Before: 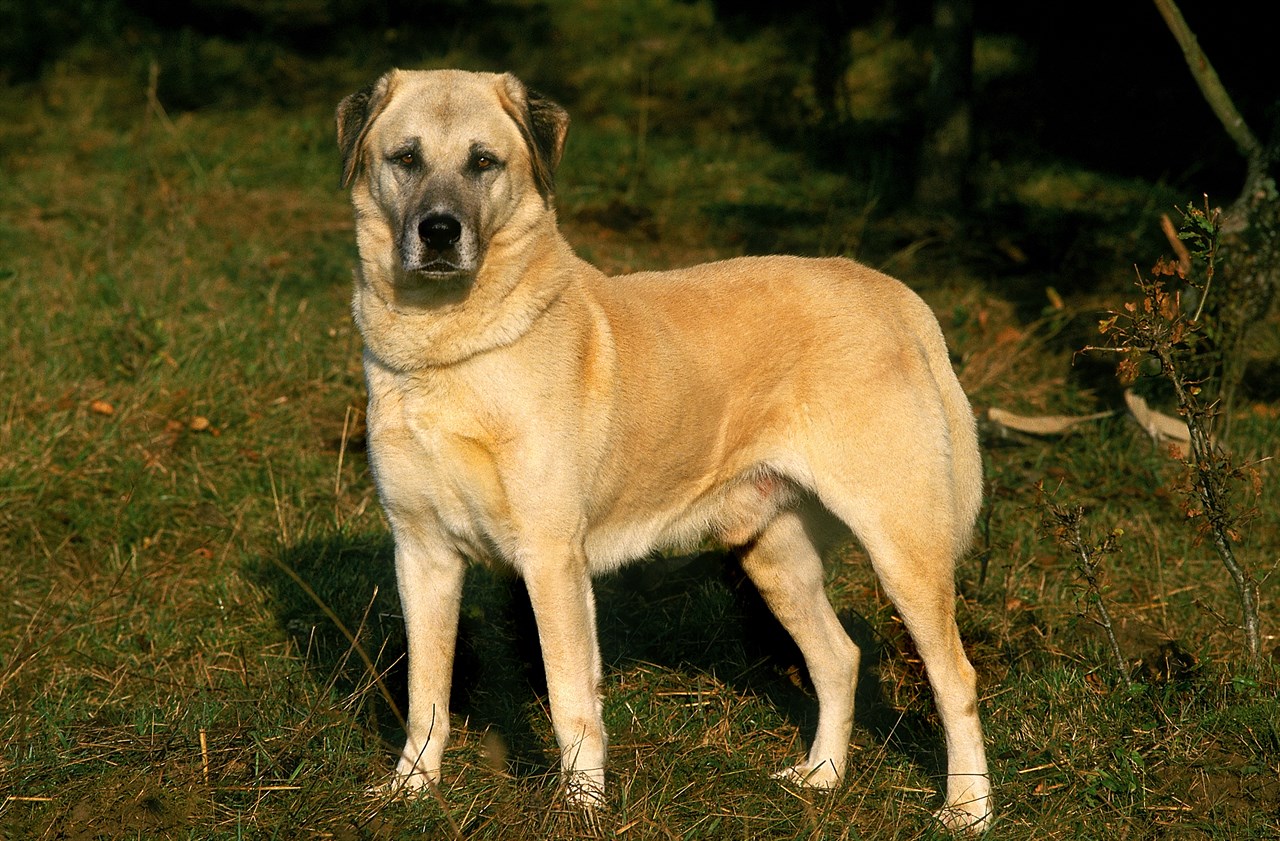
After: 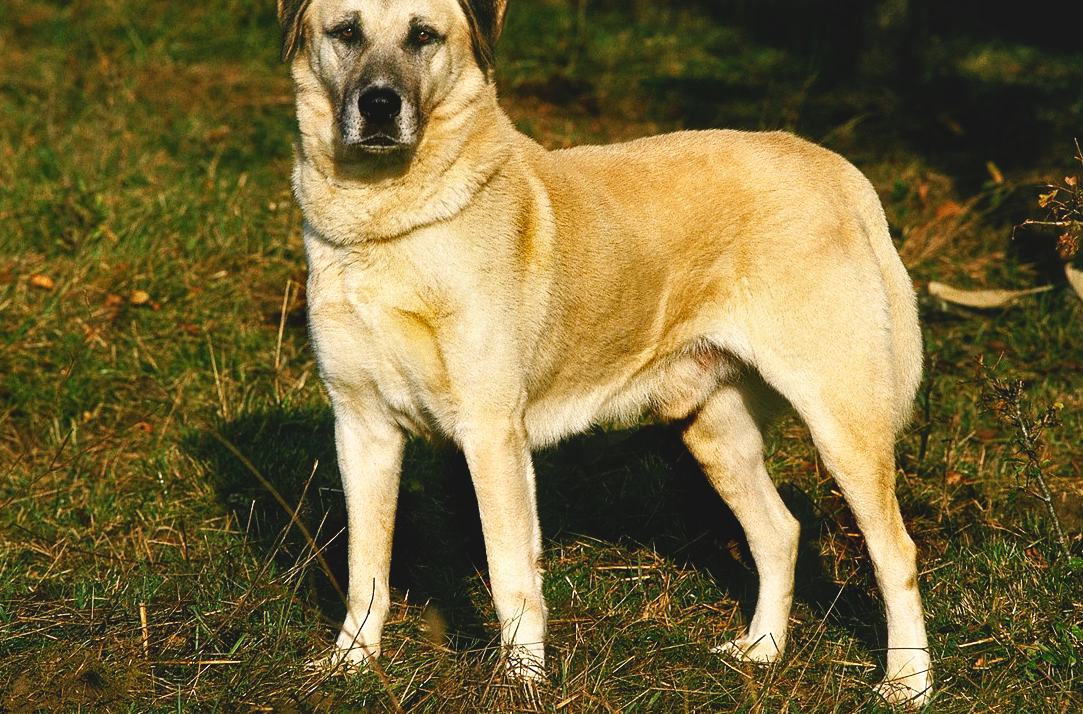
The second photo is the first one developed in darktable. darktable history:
crop and rotate: left 4.725%, top 15.095%, right 10.665%
base curve: curves: ch0 [(0, 0) (0.036, 0.025) (0.121, 0.166) (0.206, 0.329) (0.605, 0.79) (1, 1)], preserve colors none
local contrast: highlights 101%, shadows 100%, detail 119%, midtone range 0.2
contrast brightness saturation: contrast 0.068, brightness -0.126, saturation 0.048
shadows and highlights: shadows 24.23, highlights -76.7, soften with gaussian
exposure: black level correction -0.03, compensate highlight preservation false
